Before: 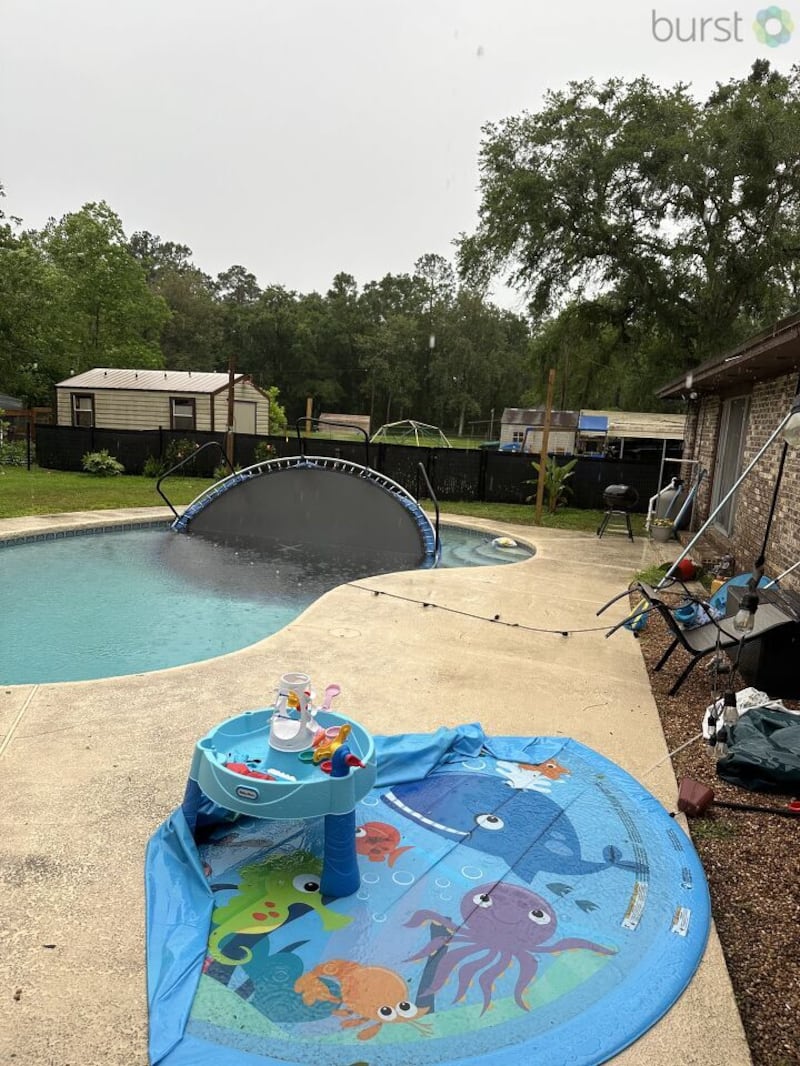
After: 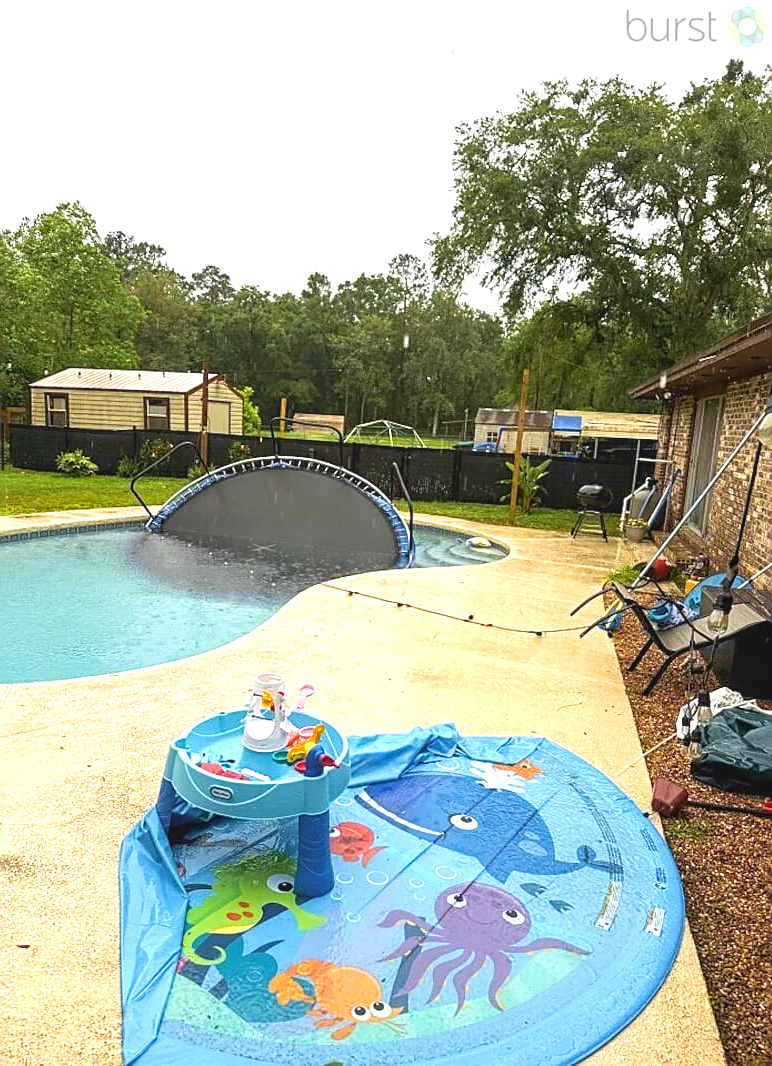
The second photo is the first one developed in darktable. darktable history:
tone curve: curves: ch0 [(0, 0.024) (0.119, 0.146) (0.474, 0.485) (0.718, 0.739) (0.817, 0.839) (1, 0.998)]; ch1 [(0, 0) (0.377, 0.416) (0.439, 0.451) (0.477, 0.485) (0.501, 0.503) (0.538, 0.544) (0.58, 0.613) (0.664, 0.7) (0.783, 0.804) (1, 1)]; ch2 [(0, 0) (0.38, 0.405) (0.463, 0.456) (0.498, 0.497) (0.524, 0.535) (0.578, 0.576) (0.648, 0.665) (1, 1)], preserve colors none
color zones: curves: ch0 [(0.224, 0.526) (0.75, 0.5)]; ch1 [(0.055, 0.526) (0.224, 0.761) (0.377, 0.526) (0.75, 0.5)]
crop and rotate: left 3.427%
sharpen: on, module defaults
local contrast: detail 109%
exposure: black level correction 0, exposure 0.702 EV, compensate exposure bias true, compensate highlight preservation false
velvia: on, module defaults
